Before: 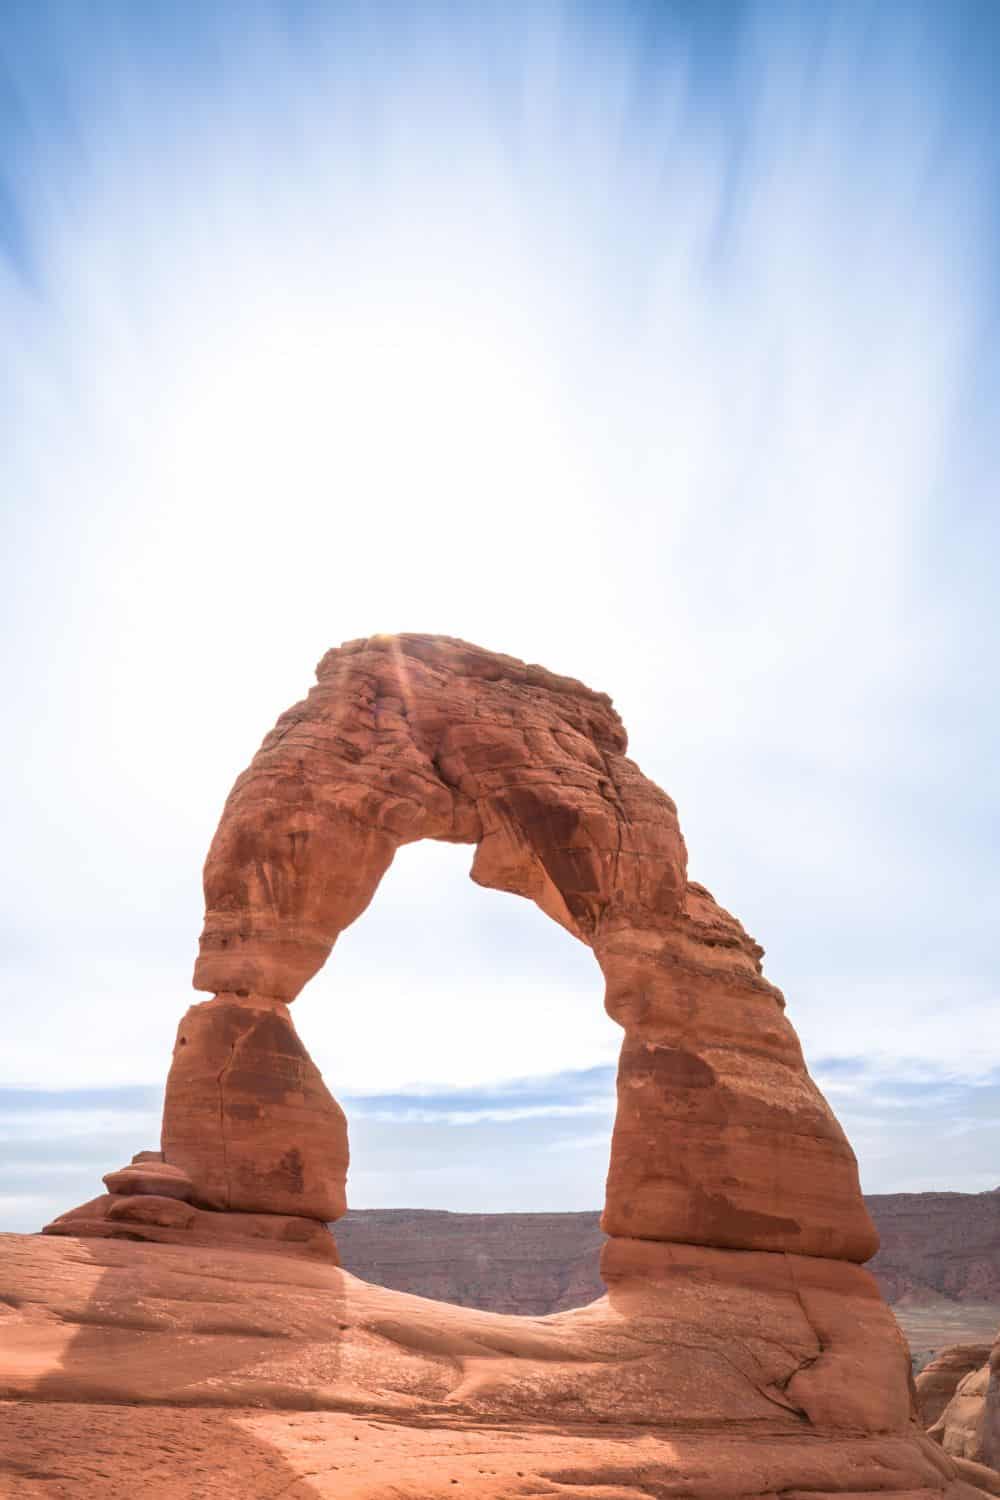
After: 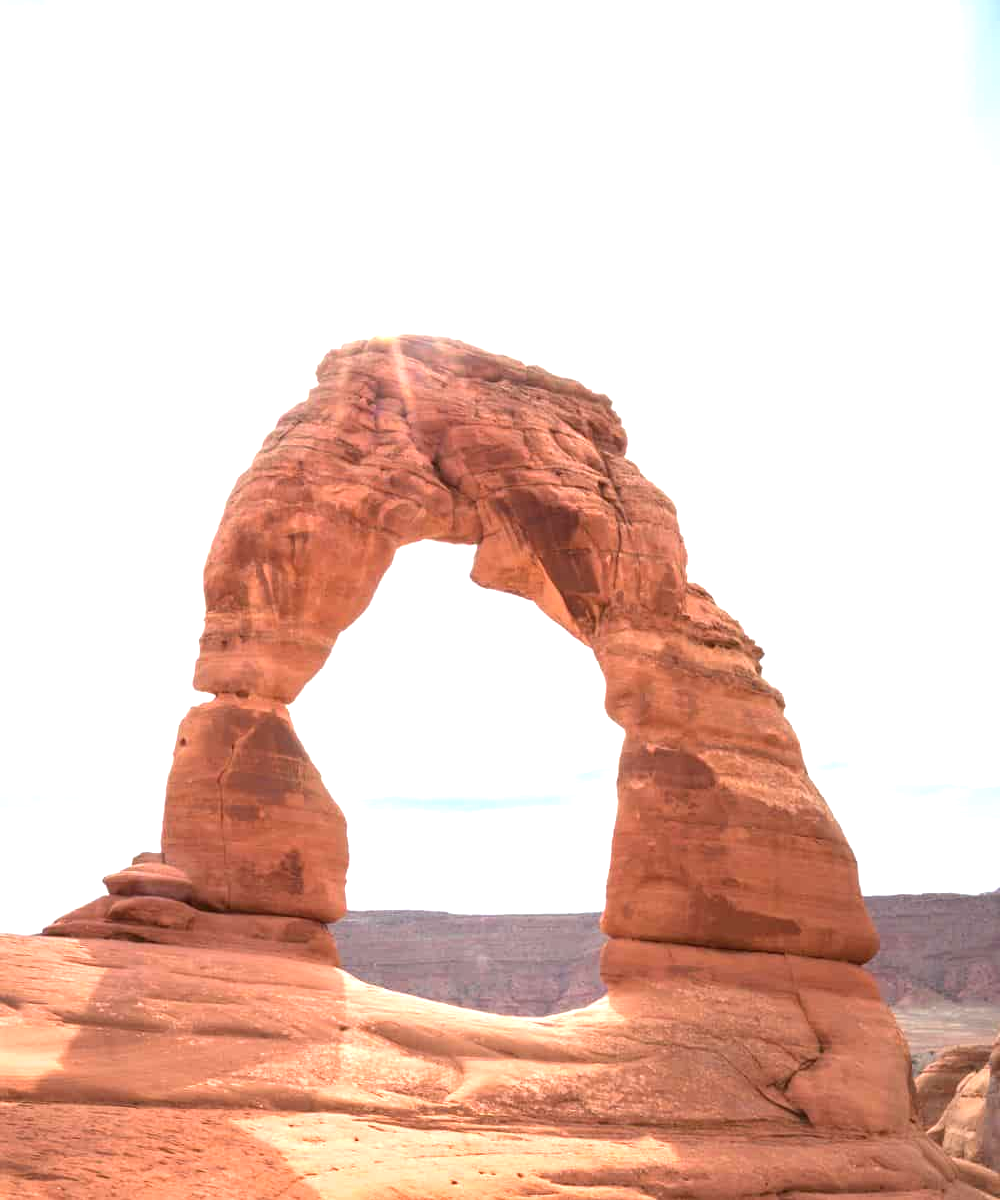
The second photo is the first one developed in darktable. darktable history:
crop and rotate: top 19.998%
exposure: black level correction 0, exposure 0.877 EV, compensate exposure bias true, compensate highlight preservation false
